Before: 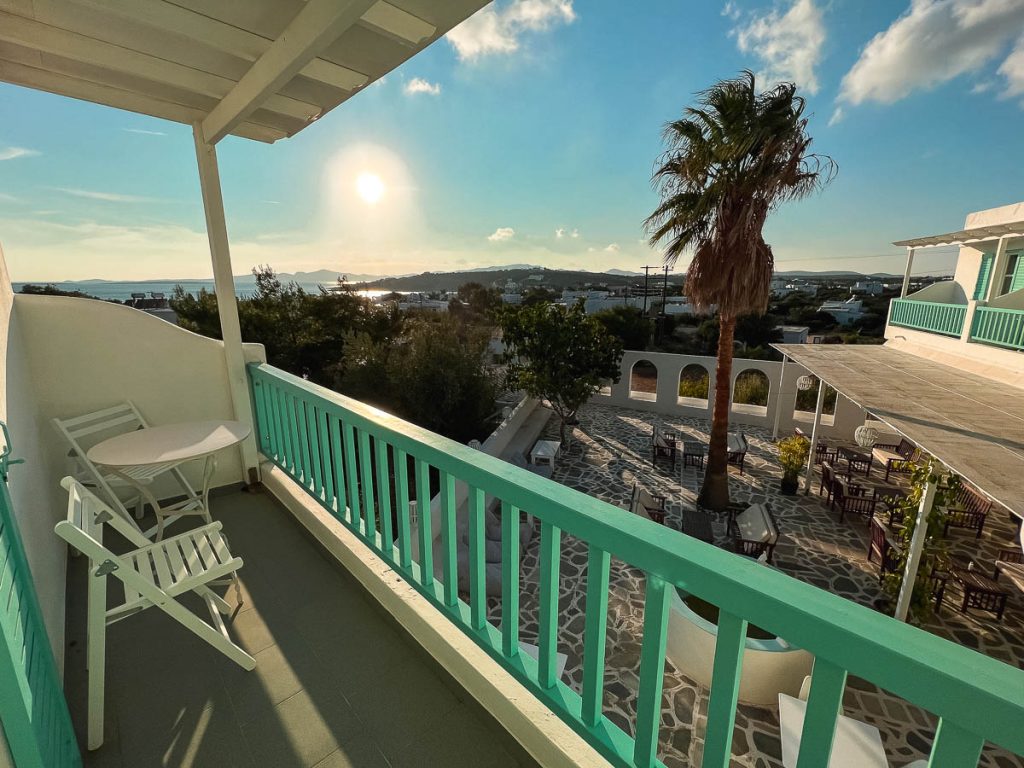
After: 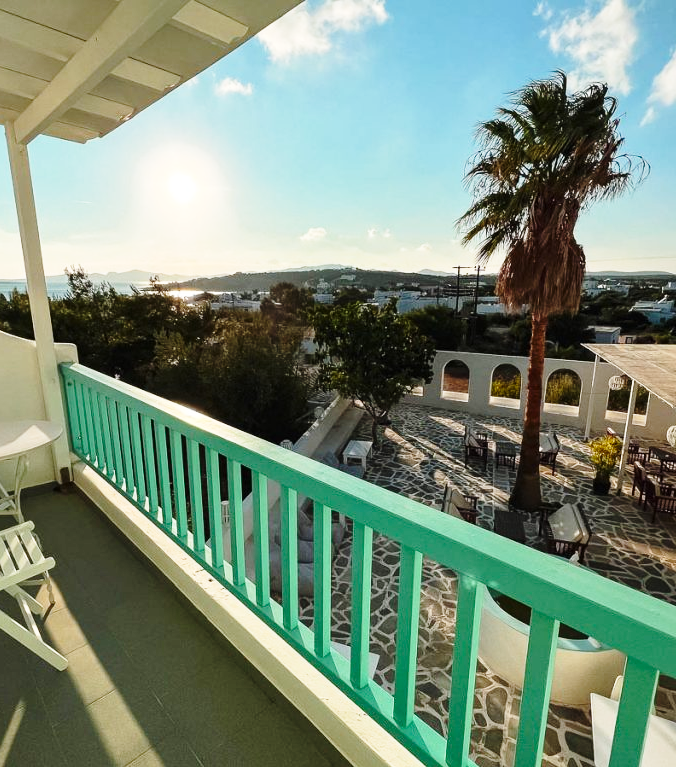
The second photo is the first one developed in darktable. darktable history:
crop and rotate: left 18.442%, right 15.508%
levels: mode automatic
base curve: curves: ch0 [(0, 0) (0.028, 0.03) (0.121, 0.232) (0.46, 0.748) (0.859, 0.968) (1, 1)], preserve colors none
